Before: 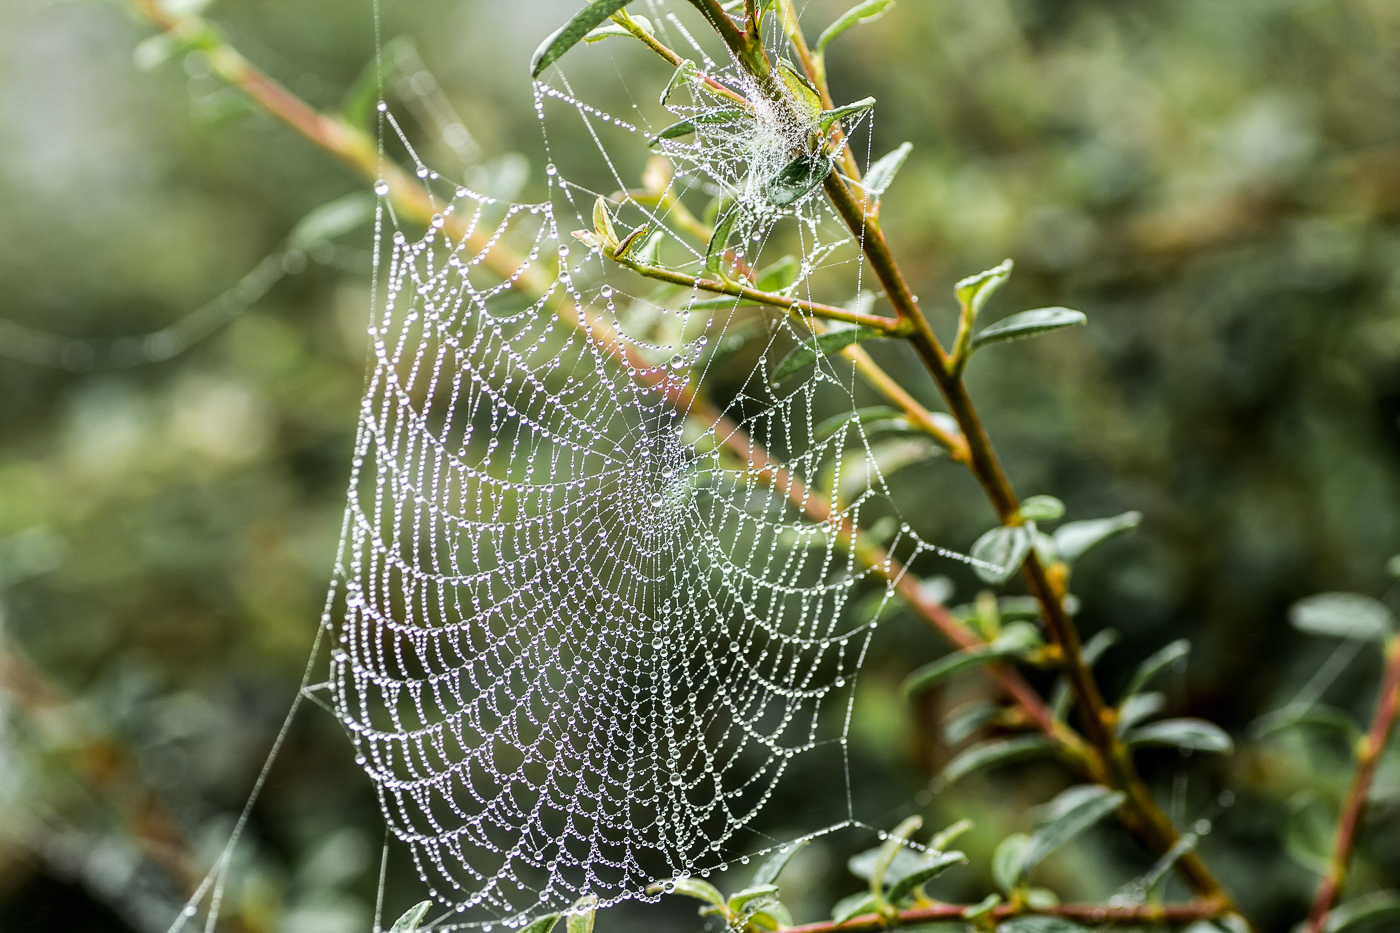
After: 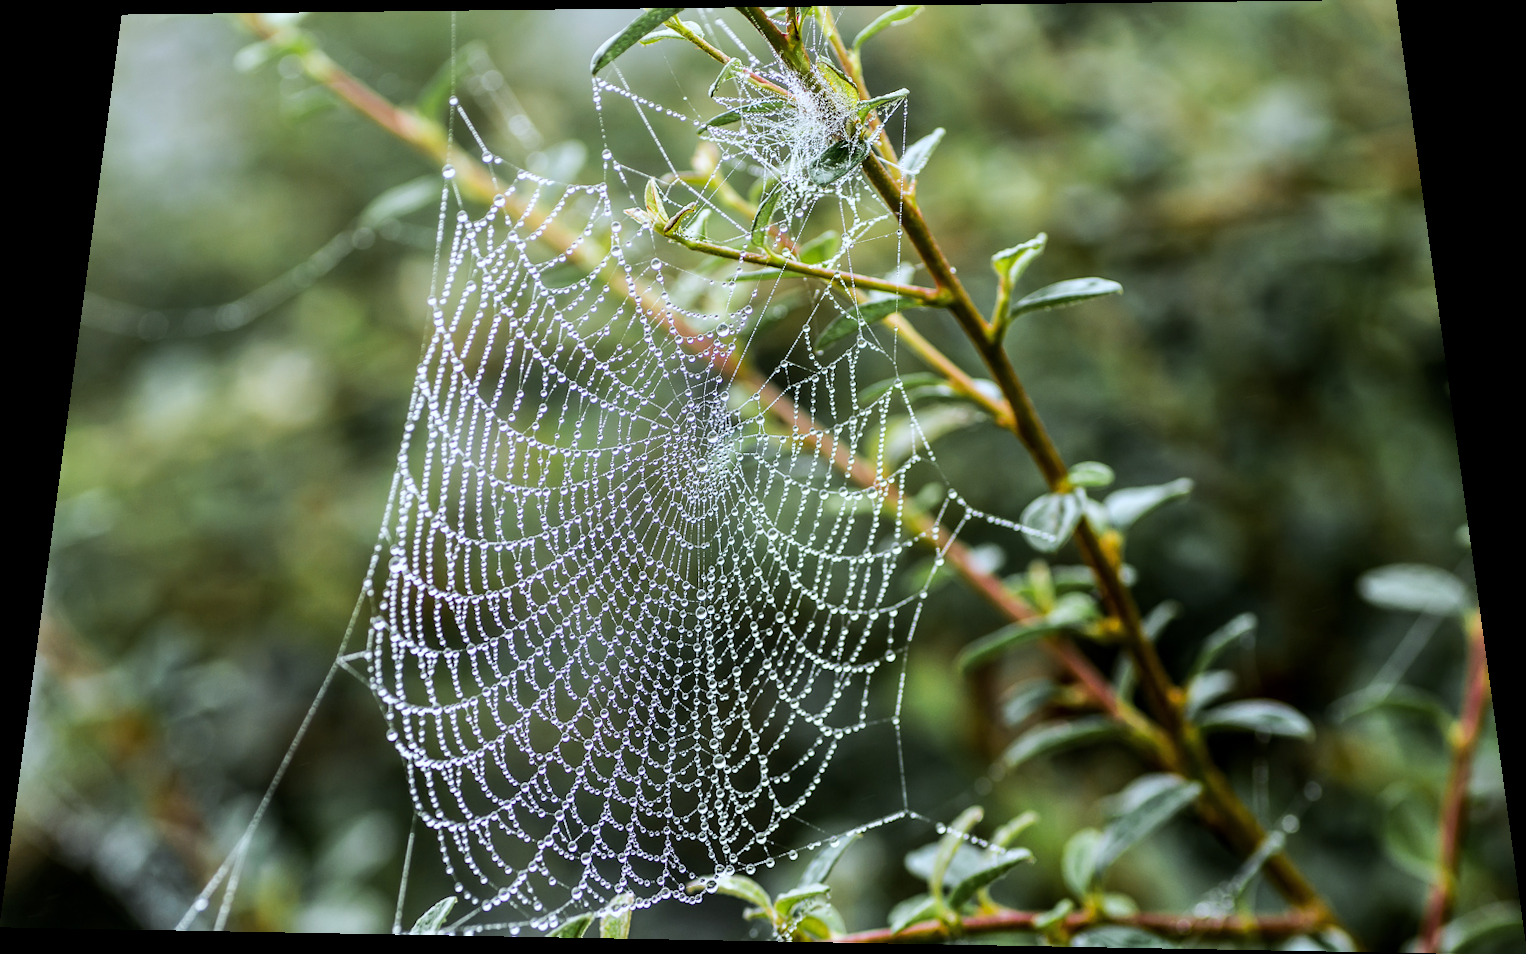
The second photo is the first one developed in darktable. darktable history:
color balance rgb: linear chroma grading › global chroma -0.67%, saturation formula JzAzBz (2021)
rotate and perspective: rotation 0.128°, lens shift (vertical) -0.181, lens shift (horizontal) -0.044, shear 0.001, automatic cropping off
white balance: red 0.954, blue 1.079
tone curve: curves: ch0 [(0, 0) (0.003, 0.003) (0.011, 0.011) (0.025, 0.025) (0.044, 0.044) (0.069, 0.069) (0.1, 0.099) (0.136, 0.135) (0.177, 0.177) (0.224, 0.224) (0.277, 0.276) (0.335, 0.334) (0.399, 0.398) (0.468, 0.467) (0.543, 0.547) (0.623, 0.626) (0.709, 0.712) (0.801, 0.802) (0.898, 0.898) (1, 1)], preserve colors none
